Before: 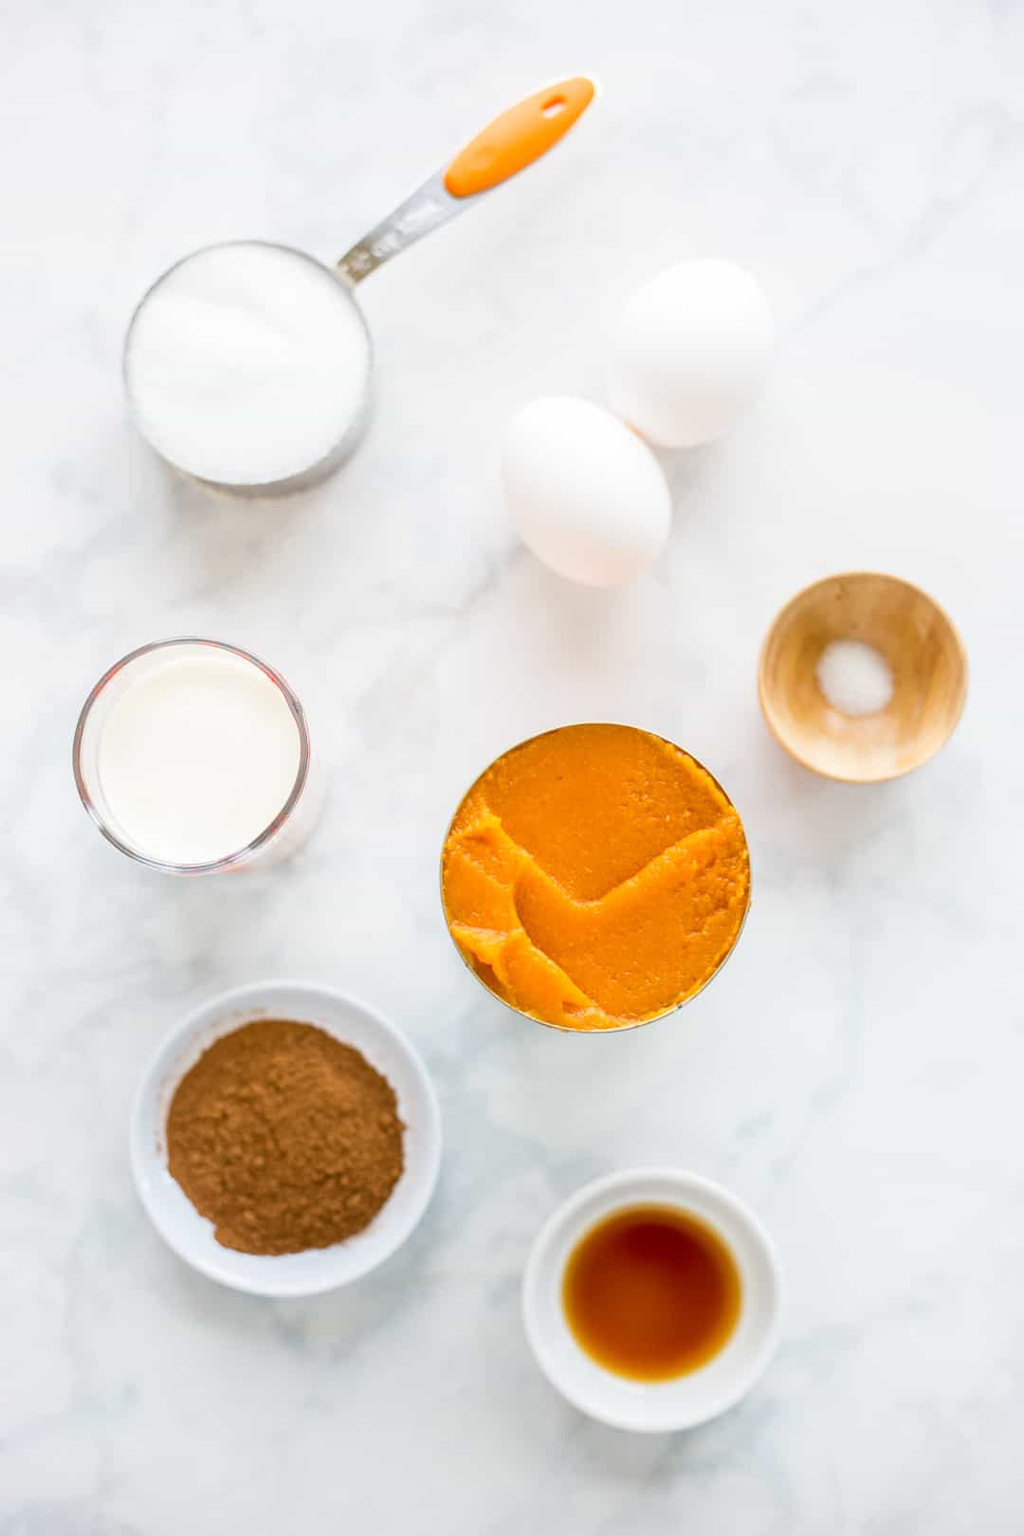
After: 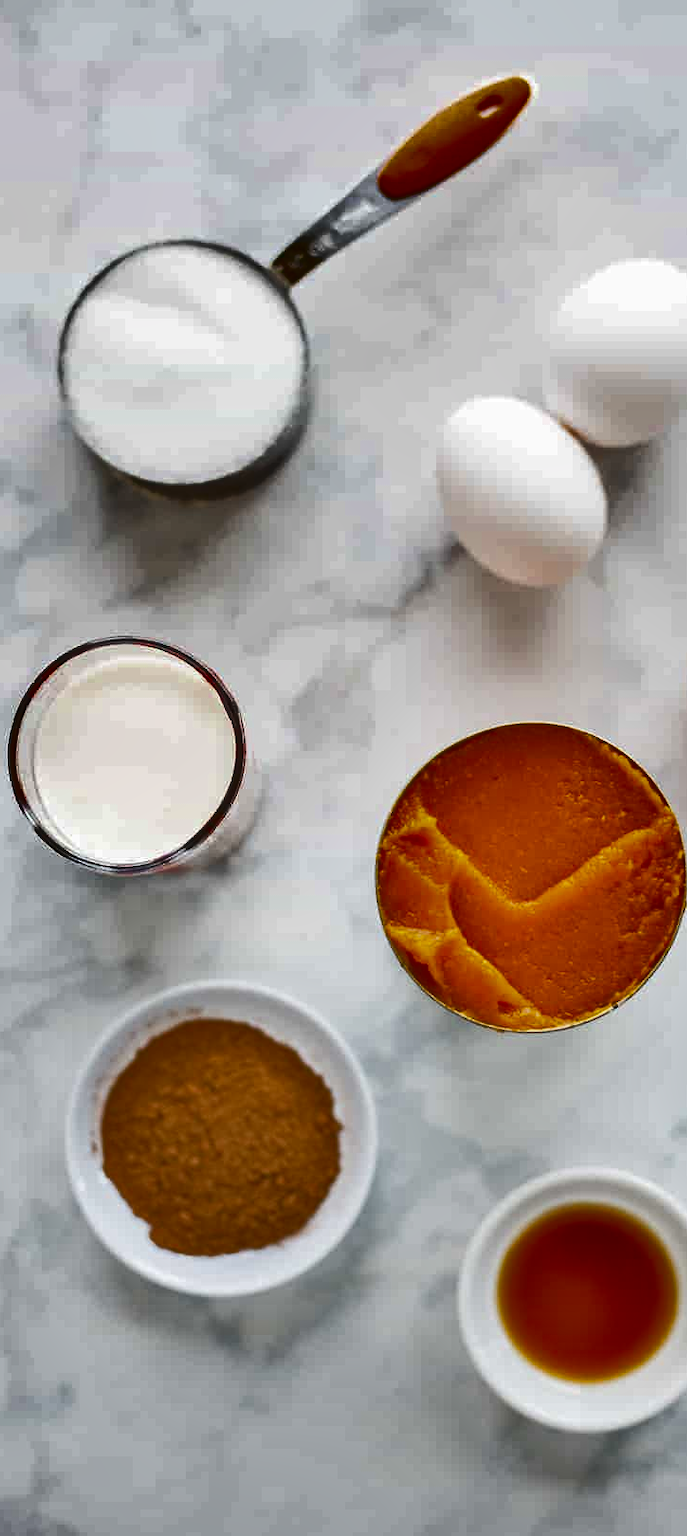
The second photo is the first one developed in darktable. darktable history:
shadows and highlights: shadows 20.83, highlights -81, soften with gaussian
crop and rotate: left 6.336%, right 26.518%
